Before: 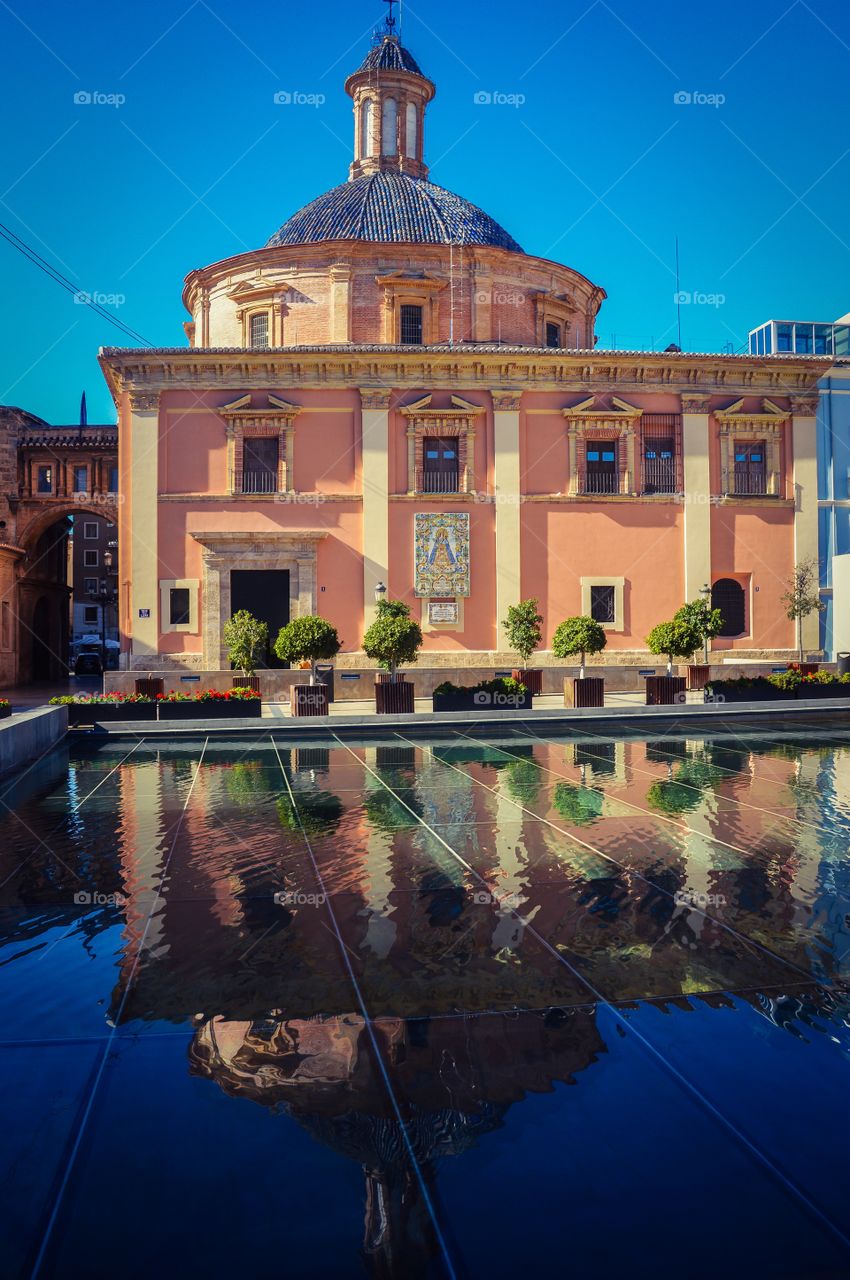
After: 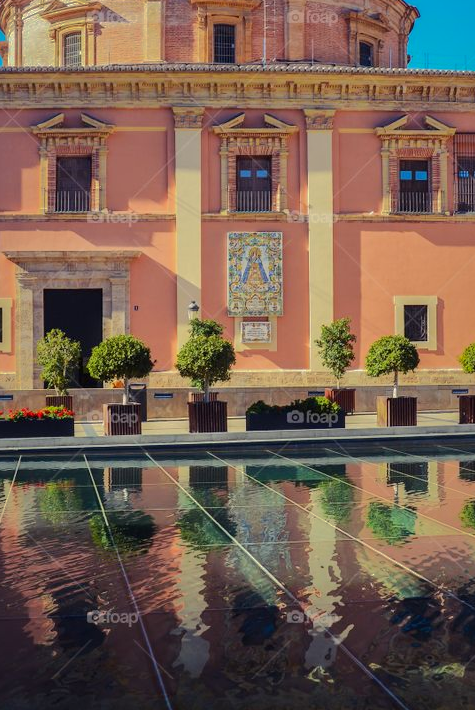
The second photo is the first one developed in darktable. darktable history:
shadows and highlights: shadows -18.96, highlights -73.65
crop and rotate: left 22.154%, top 21.994%, right 21.85%, bottom 22.522%
